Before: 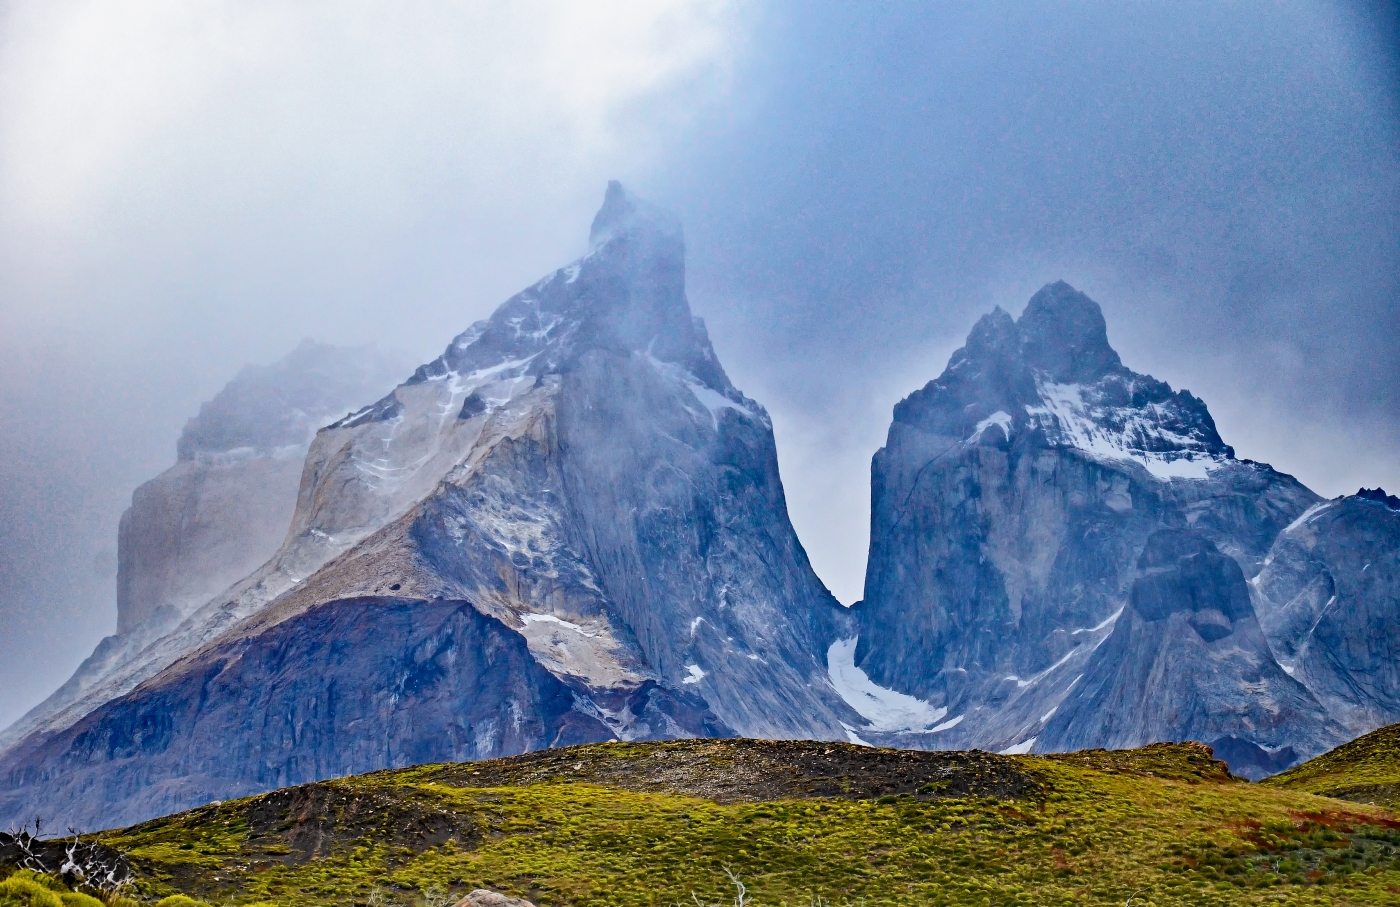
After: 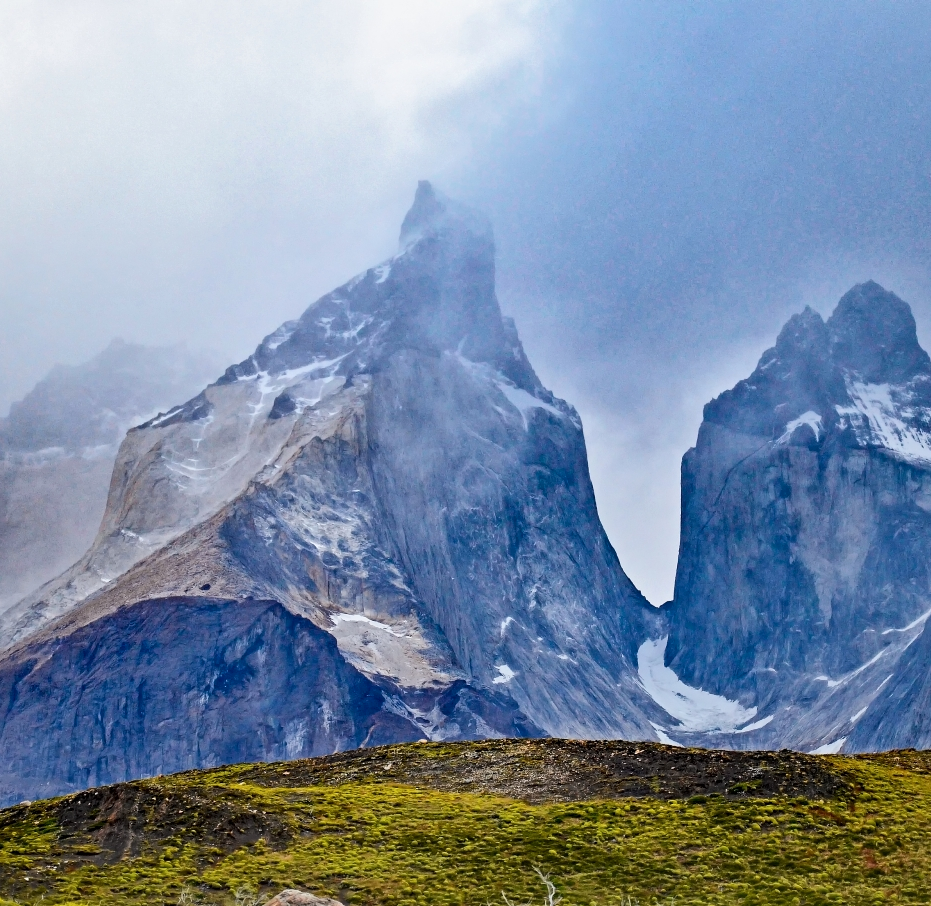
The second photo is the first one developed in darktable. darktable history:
local contrast: mode bilateral grid, contrast 19, coarseness 50, detail 119%, midtone range 0.2
crop and rotate: left 13.665%, right 19.796%
